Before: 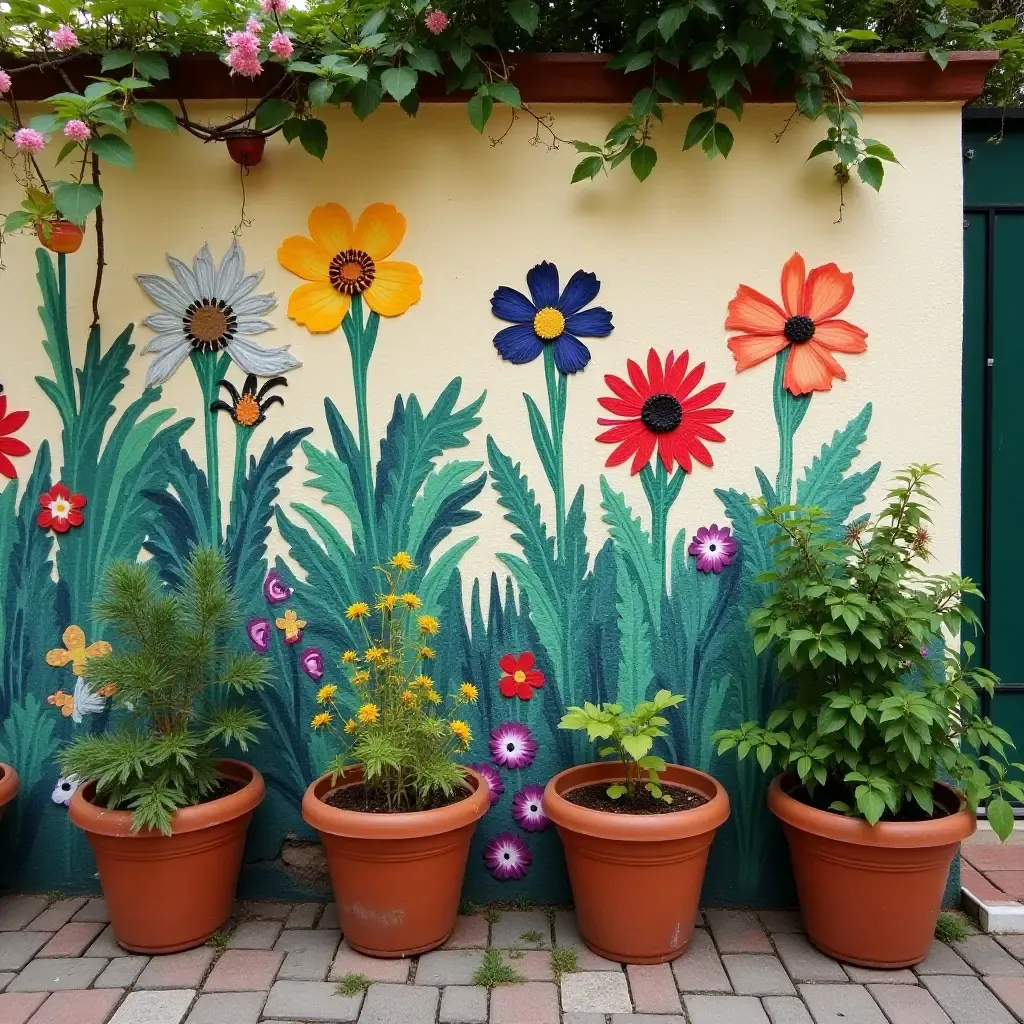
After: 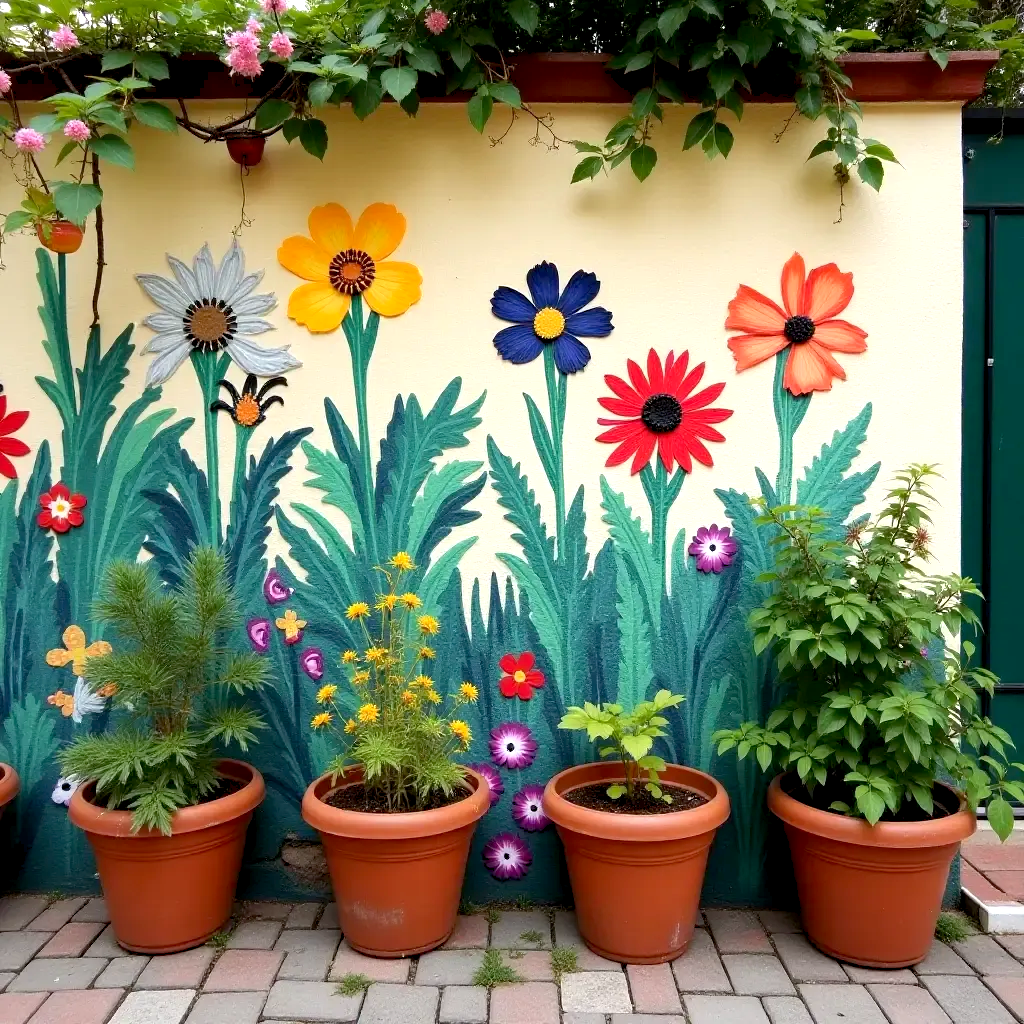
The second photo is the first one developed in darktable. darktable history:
levels: mode automatic, levels [0, 0.43, 0.859]
exposure: black level correction 0.005, exposure 0.413 EV, compensate exposure bias true, compensate highlight preservation false
